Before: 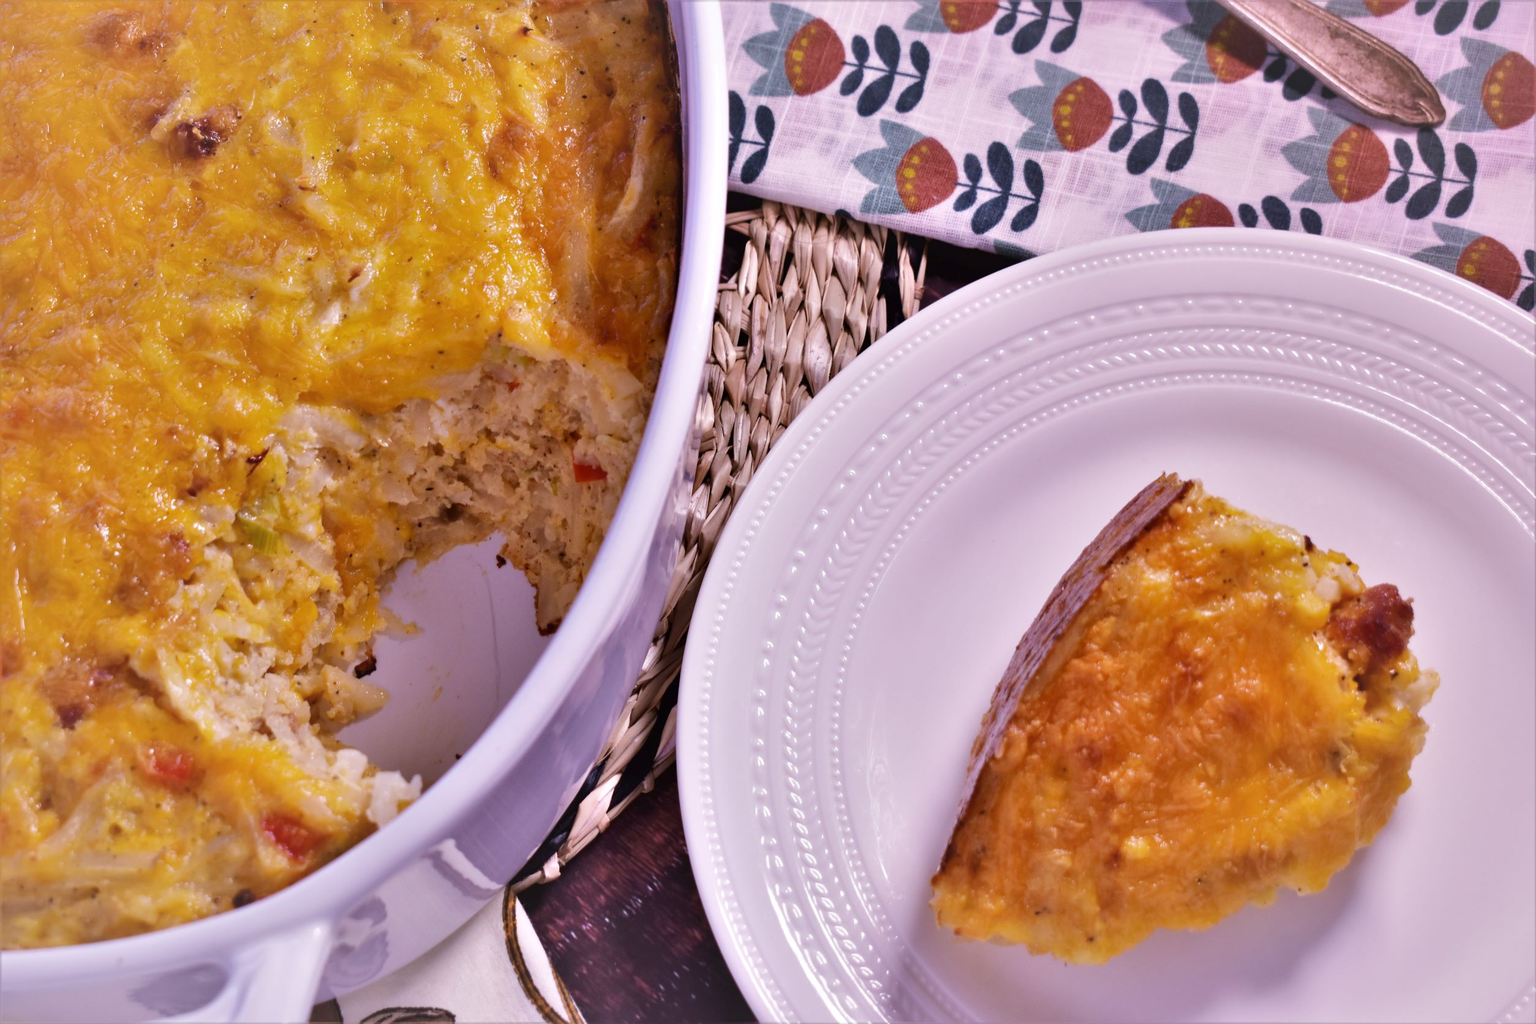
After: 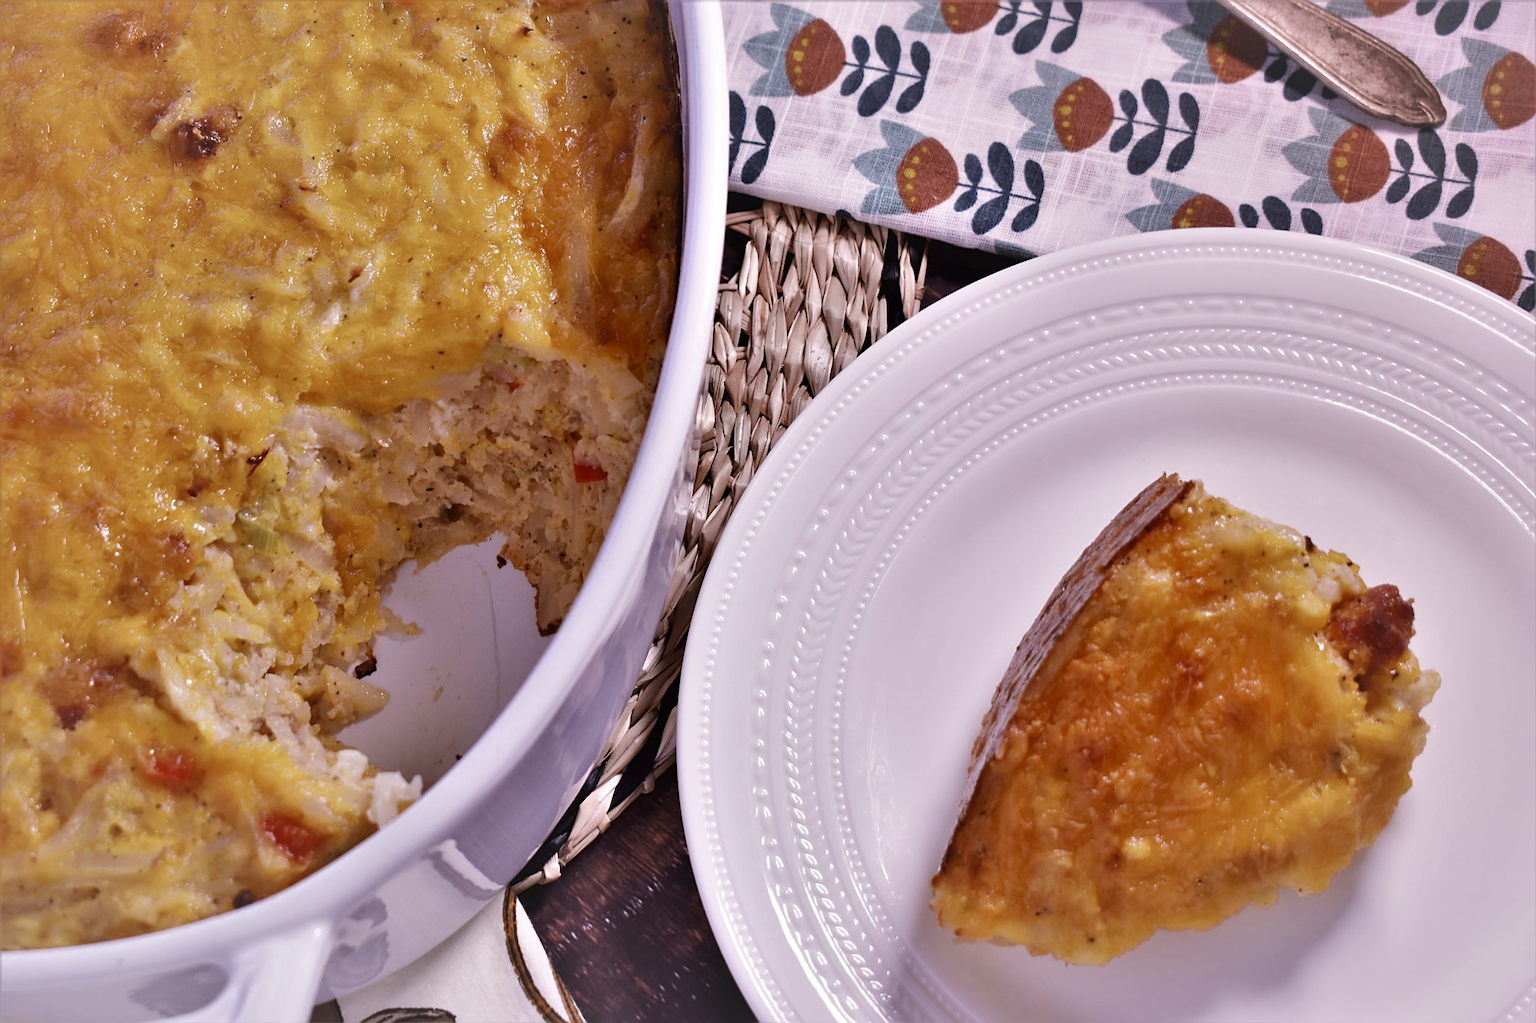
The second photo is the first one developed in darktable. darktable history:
sharpen: on, module defaults
color zones: curves: ch0 [(0, 0.5) (0.125, 0.4) (0.25, 0.5) (0.375, 0.4) (0.5, 0.4) (0.625, 0.6) (0.75, 0.6) (0.875, 0.5)]; ch1 [(0, 0.35) (0.125, 0.45) (0.25, 0.35) (0.375, 0.35) (0.5, 0.35) (0.625, 0.35) (0.75, 0.45) (0.875, 0.35)]; ch2 [(0, 0.6) (0.125, 0.5) (0.25, 0.5) (0.375, 0.6) (0.5, 0.6) (0.625, 0.5) (0.75, 0.5) (0.875, 0.5)]
